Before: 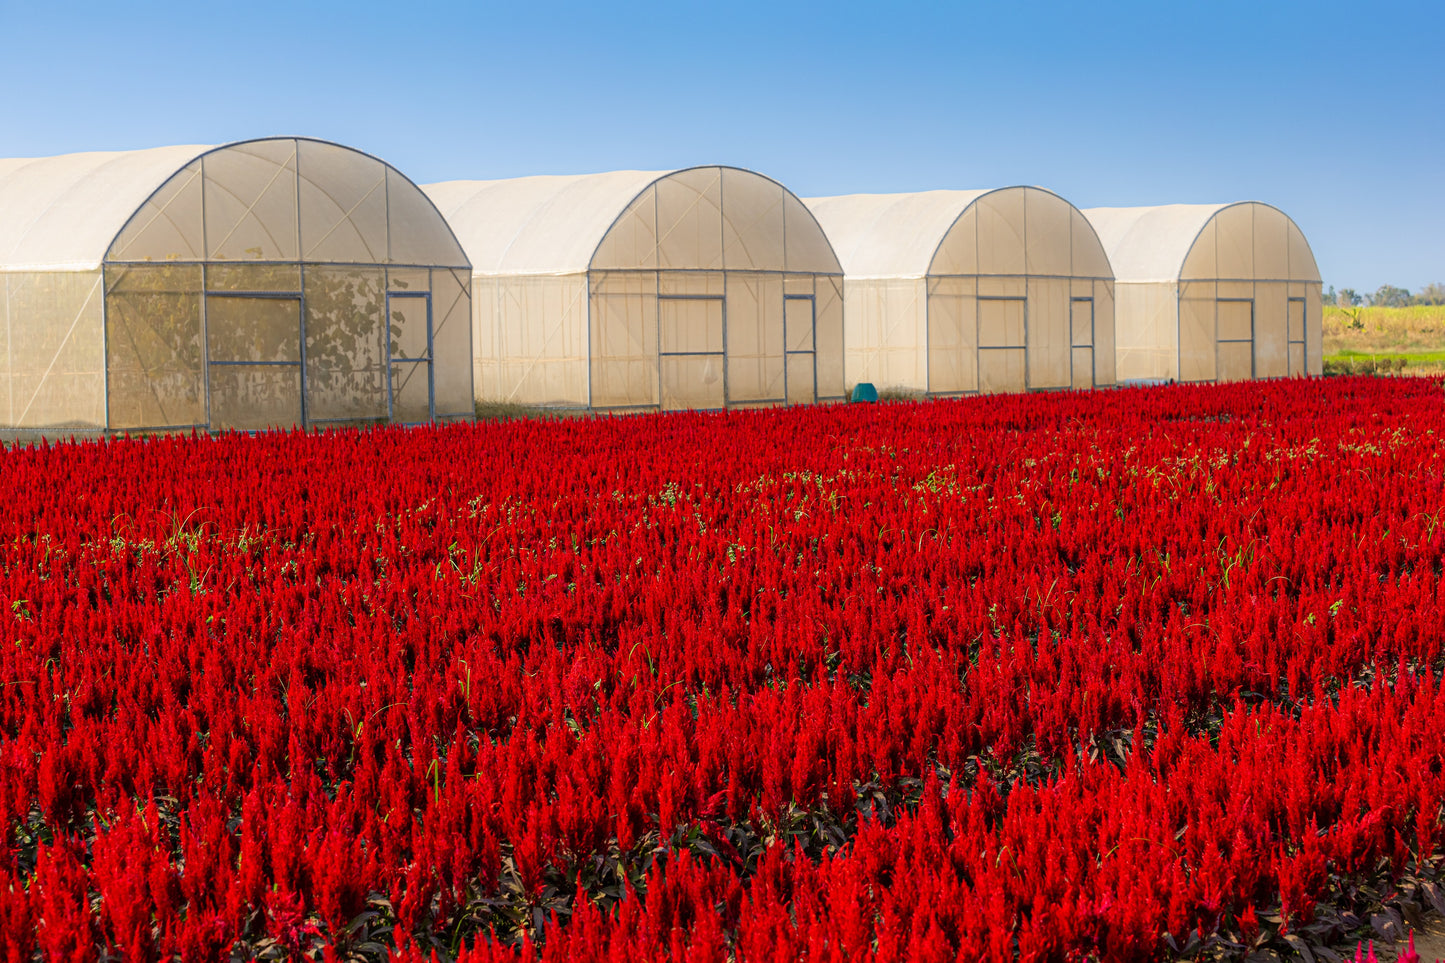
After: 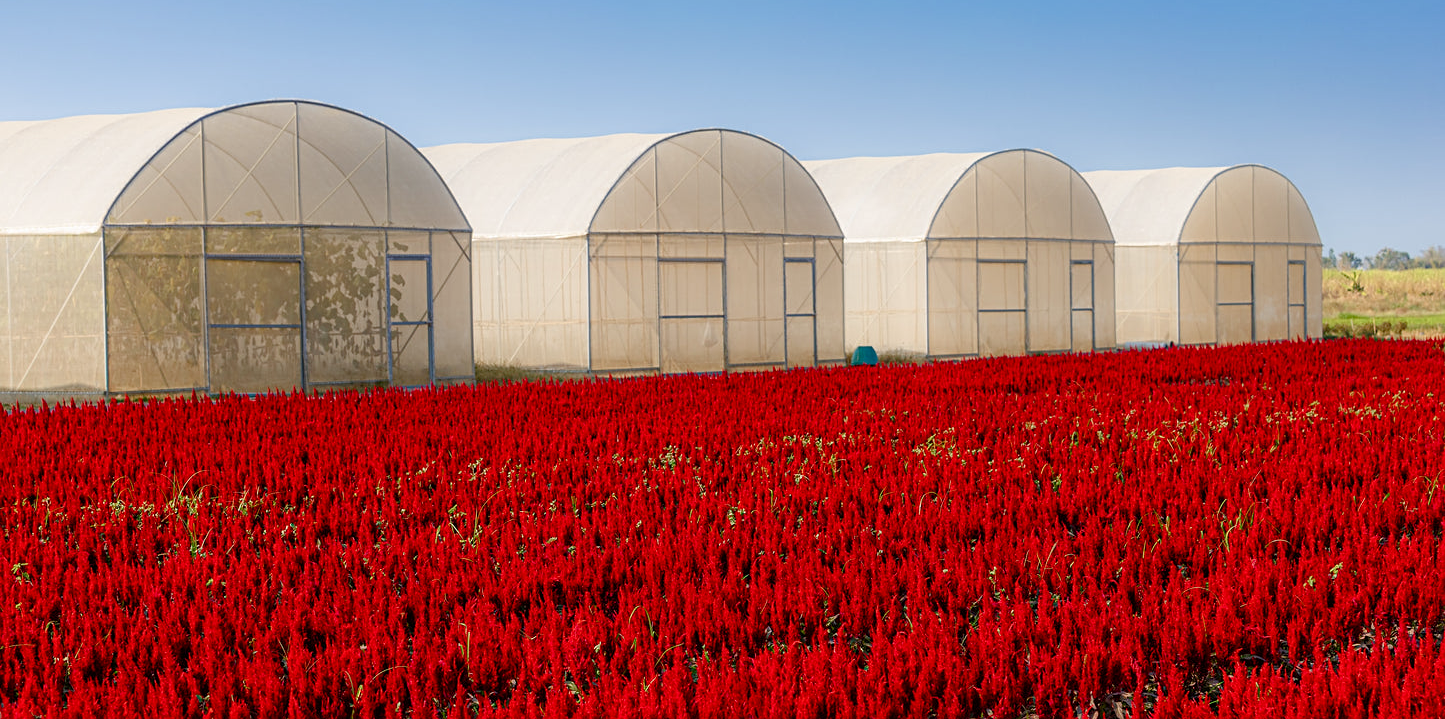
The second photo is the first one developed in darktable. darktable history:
sharpen: amount 0.217
crop: top 3.898%, bottom 21.405%
color balance rgb: linear chroma grading › global chroma -15.945%, perceptual saturation grading › global saturation 14.35%, perceptual saturation grading › highlights -30.38%, perceptual saturation grading › shadows 51.798%, global vibrance 4.898%
